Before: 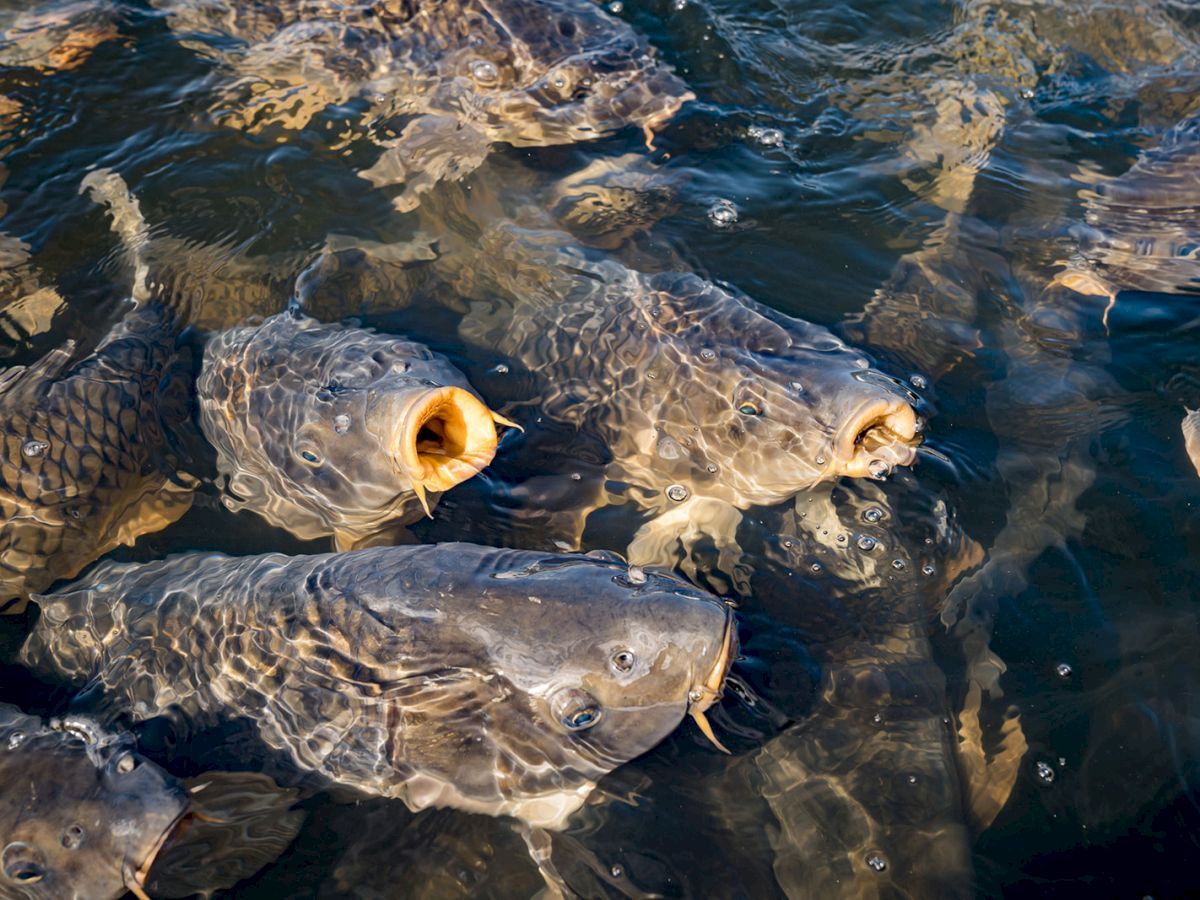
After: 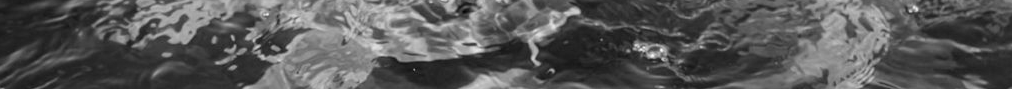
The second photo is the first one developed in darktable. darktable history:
color calibration: output gray [0.267, 0.423, 0.267, 0], illuminant same as pipeline (D50), adaptation none (bypass)
crop and rotate: left 9.644%, top 9.491%, right 6.021%, bottom 80.509%
